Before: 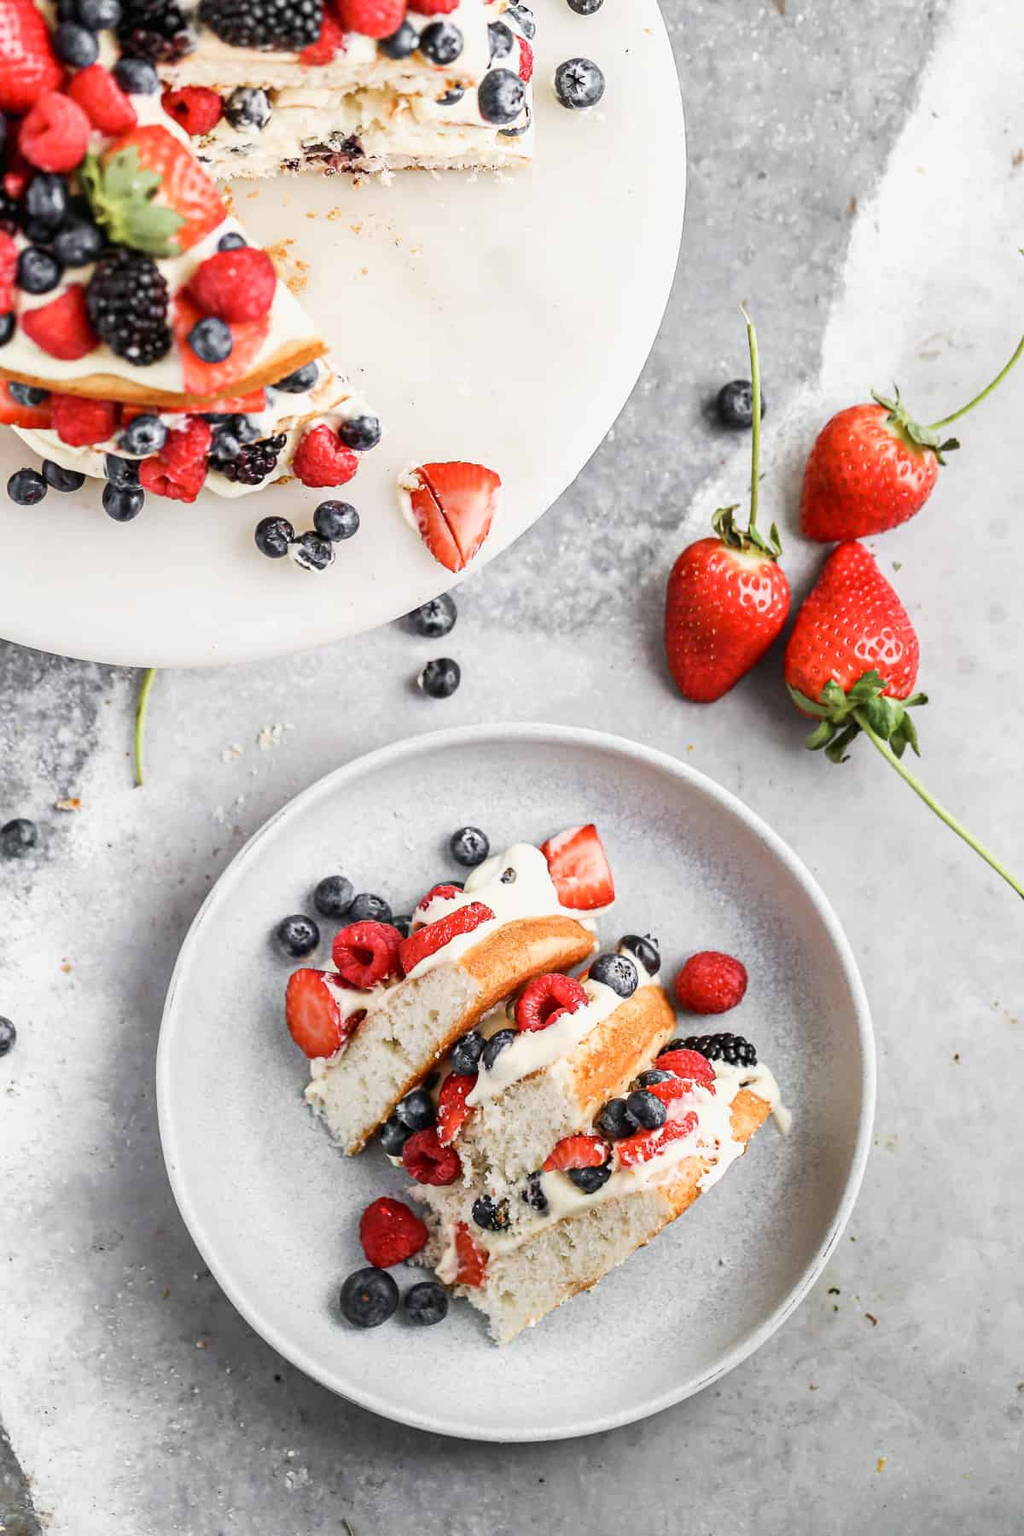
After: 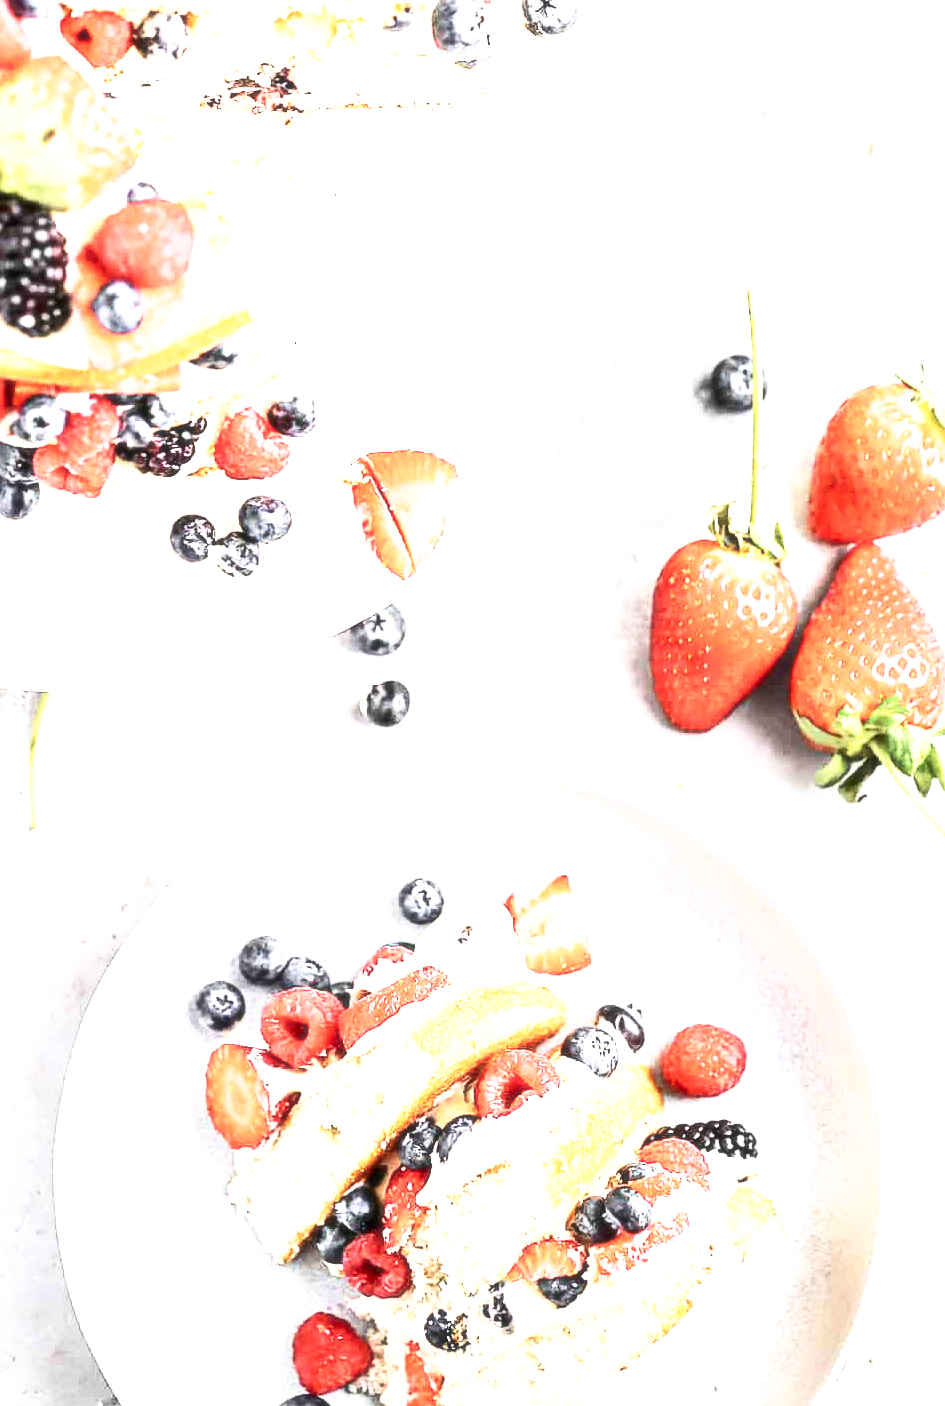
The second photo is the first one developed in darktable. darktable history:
crop and rotate: left 10.77%, top 5.1%, right 10.41%, bottom 16.76%
sharpen: on, module defaults
base curve: curves: ch0 [(0, 0) (0.688, 0.865) (1, 1)], preserve colors none
exposure: black level correction 0.001, exposure 1.84 EV, compensate highlight preservation false
soften: size 10%, saturation 50%, brightness 0.2 EV, mix 10%
contrast brightness saturation: contrast 0.22
